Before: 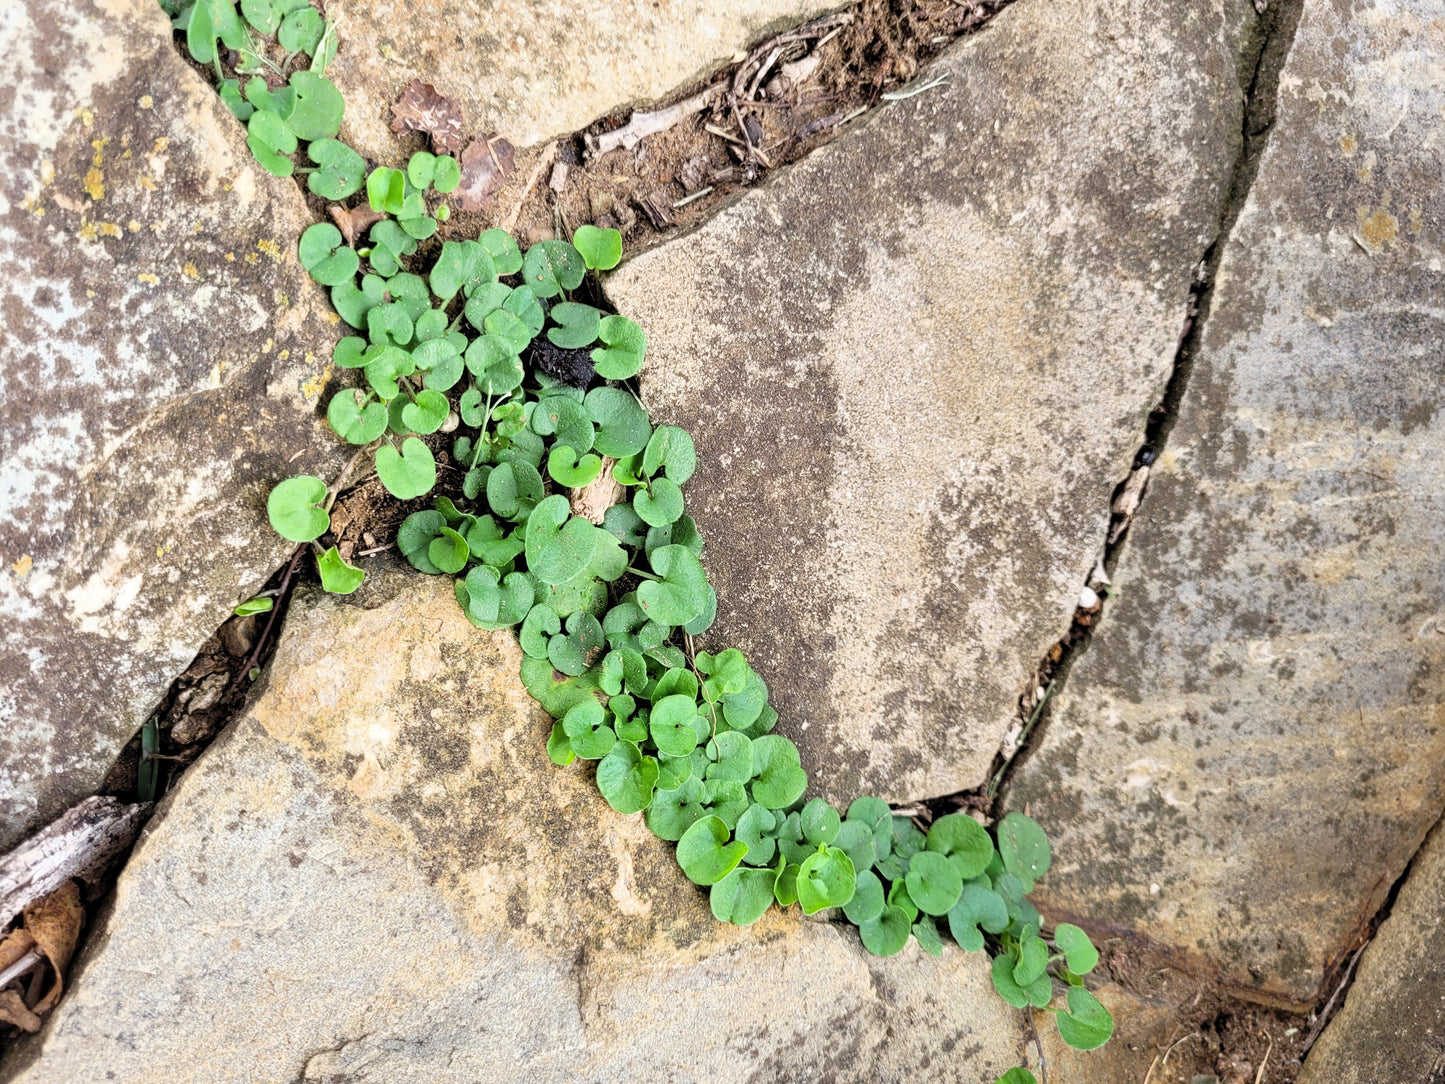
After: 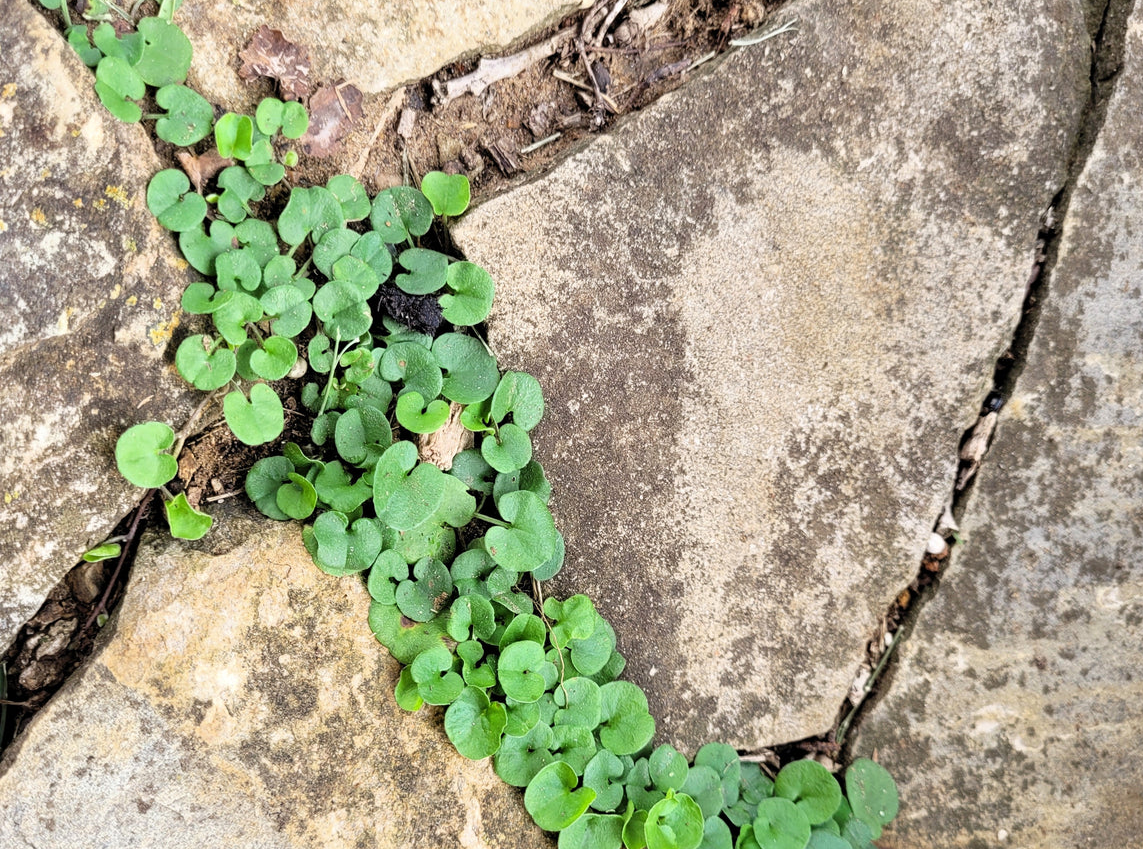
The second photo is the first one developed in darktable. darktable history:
crop and rotate: left 10.539%, top 5.06%, right 10.357%, bottom 16.612%
